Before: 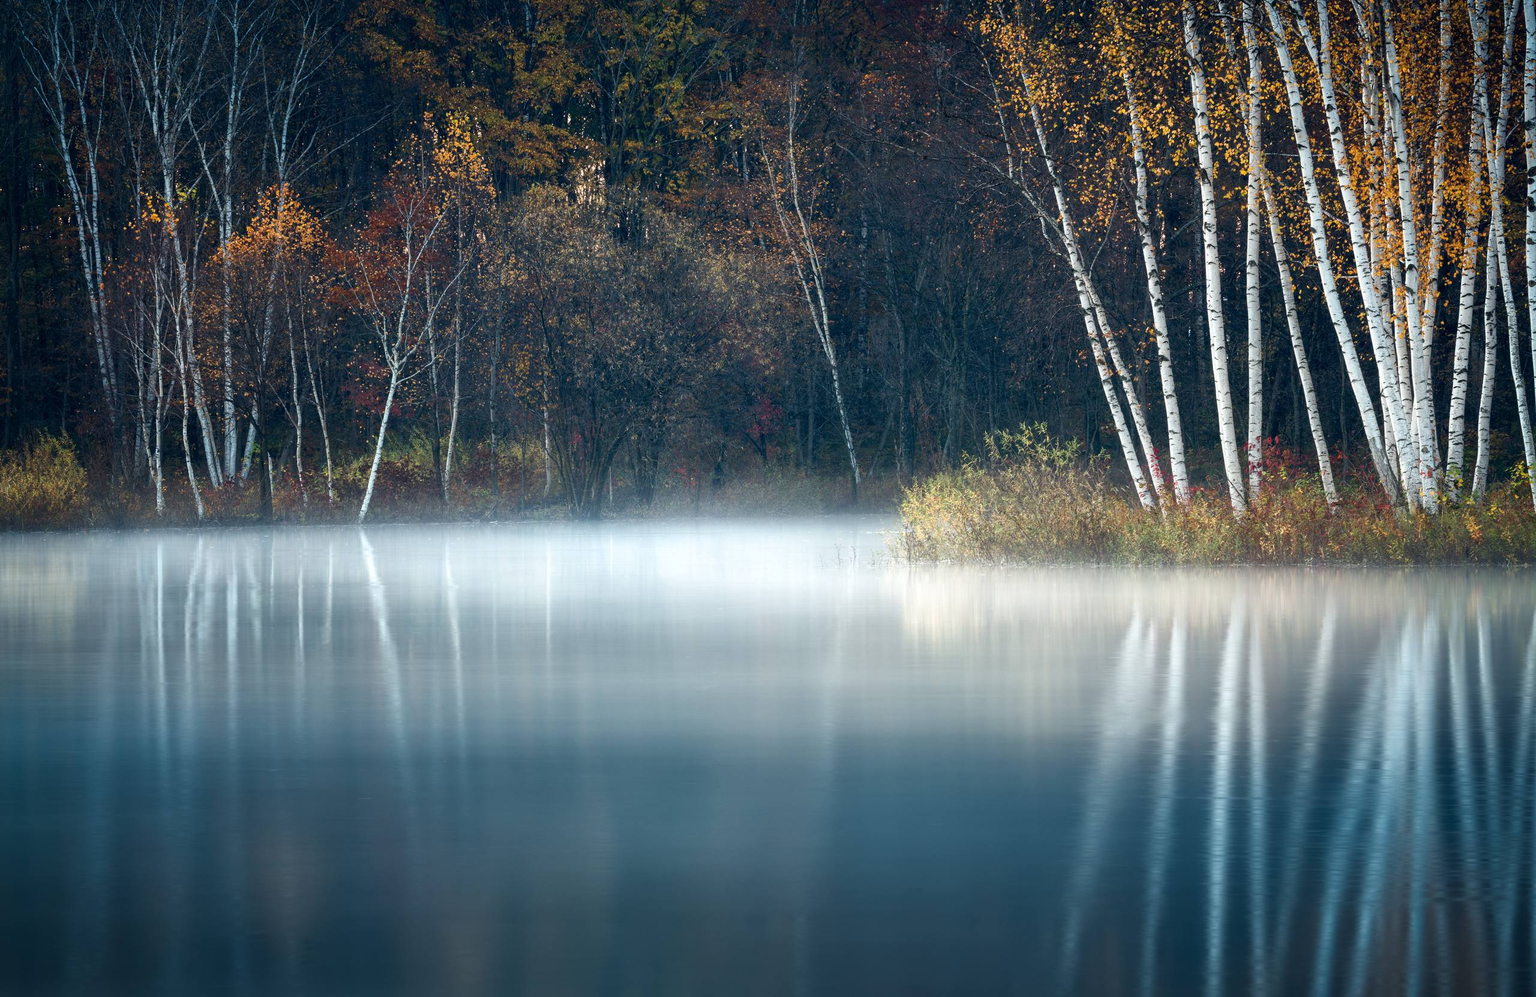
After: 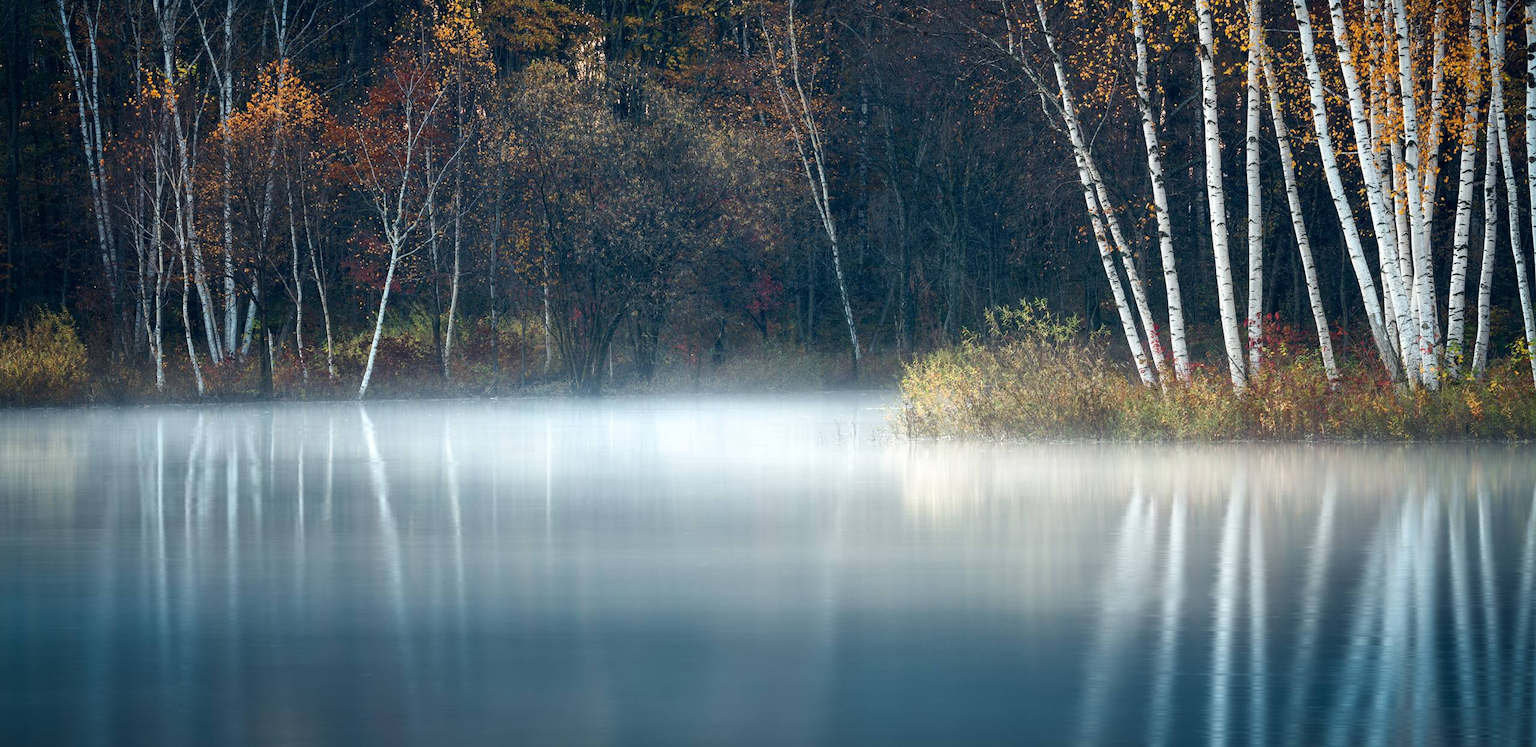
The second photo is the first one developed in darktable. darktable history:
exposure: compensate highlight preservation false
crop and rotate: top 12.5%, bottom 12.5%
